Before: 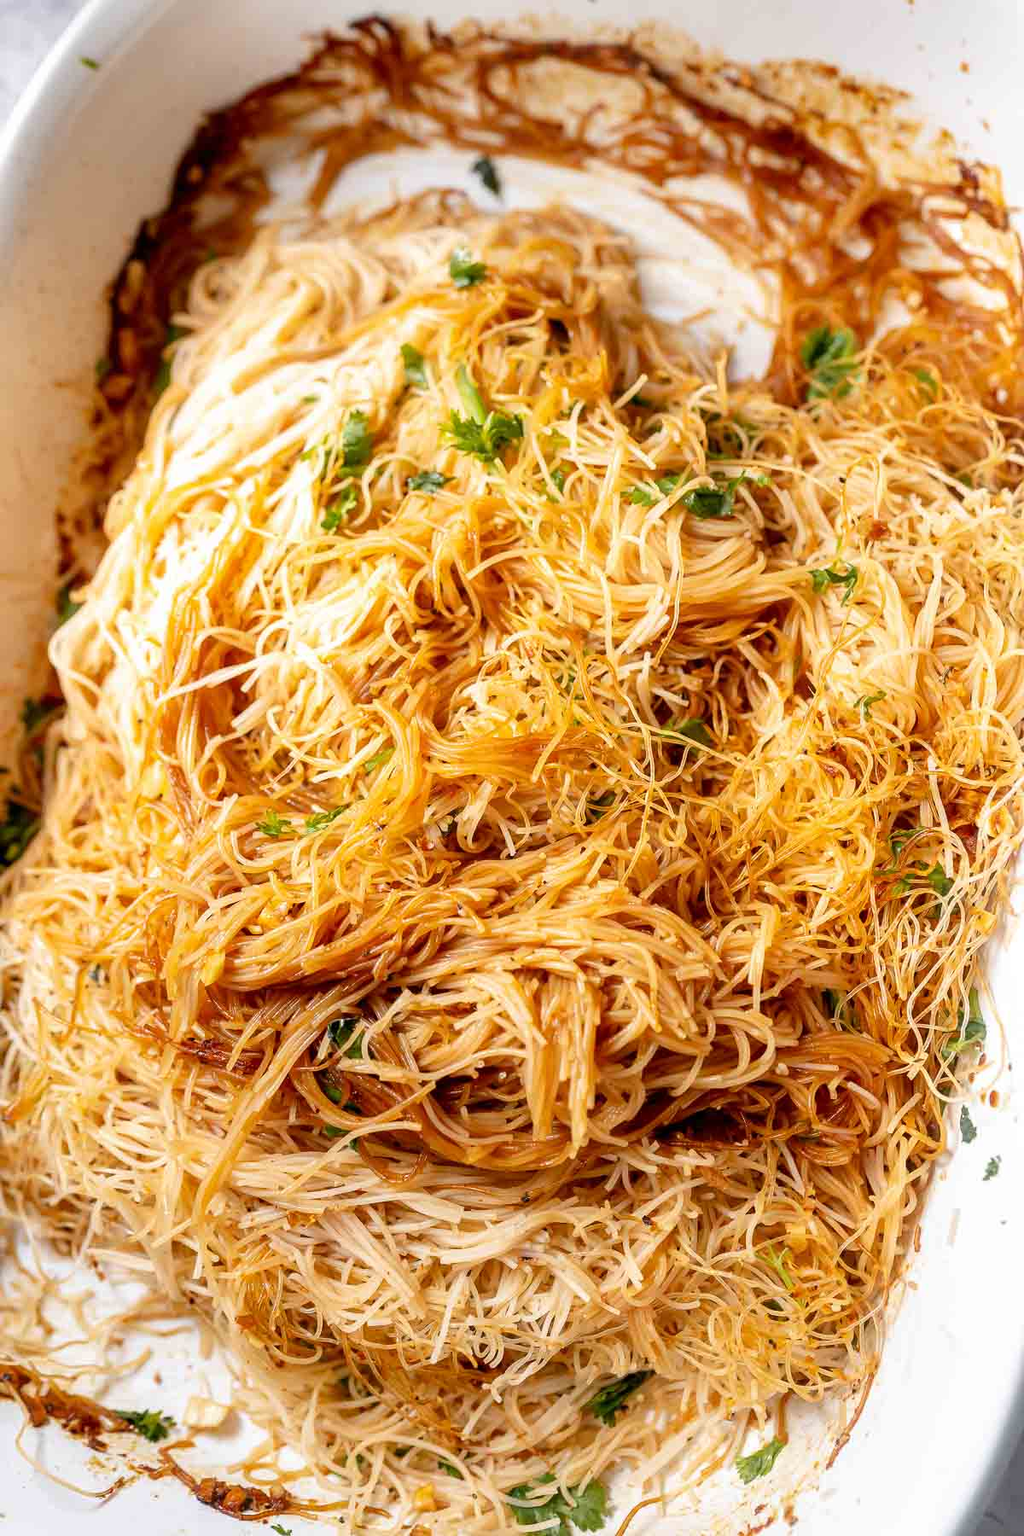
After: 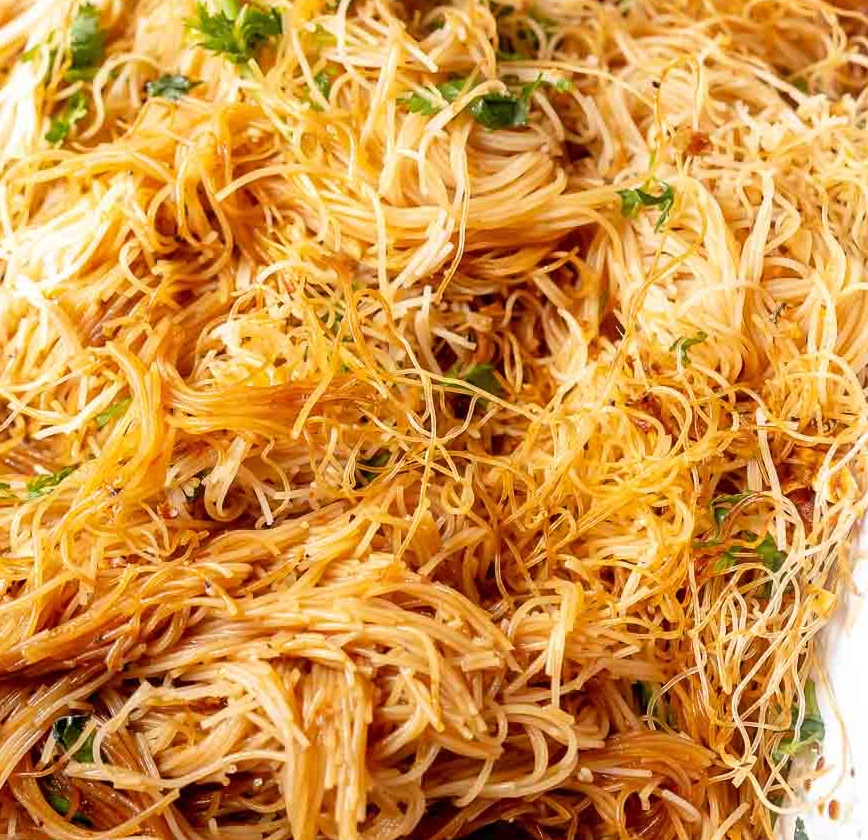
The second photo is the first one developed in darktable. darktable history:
crop and rotate: left 27.664%, top 26.601%, bottom 26.711%
